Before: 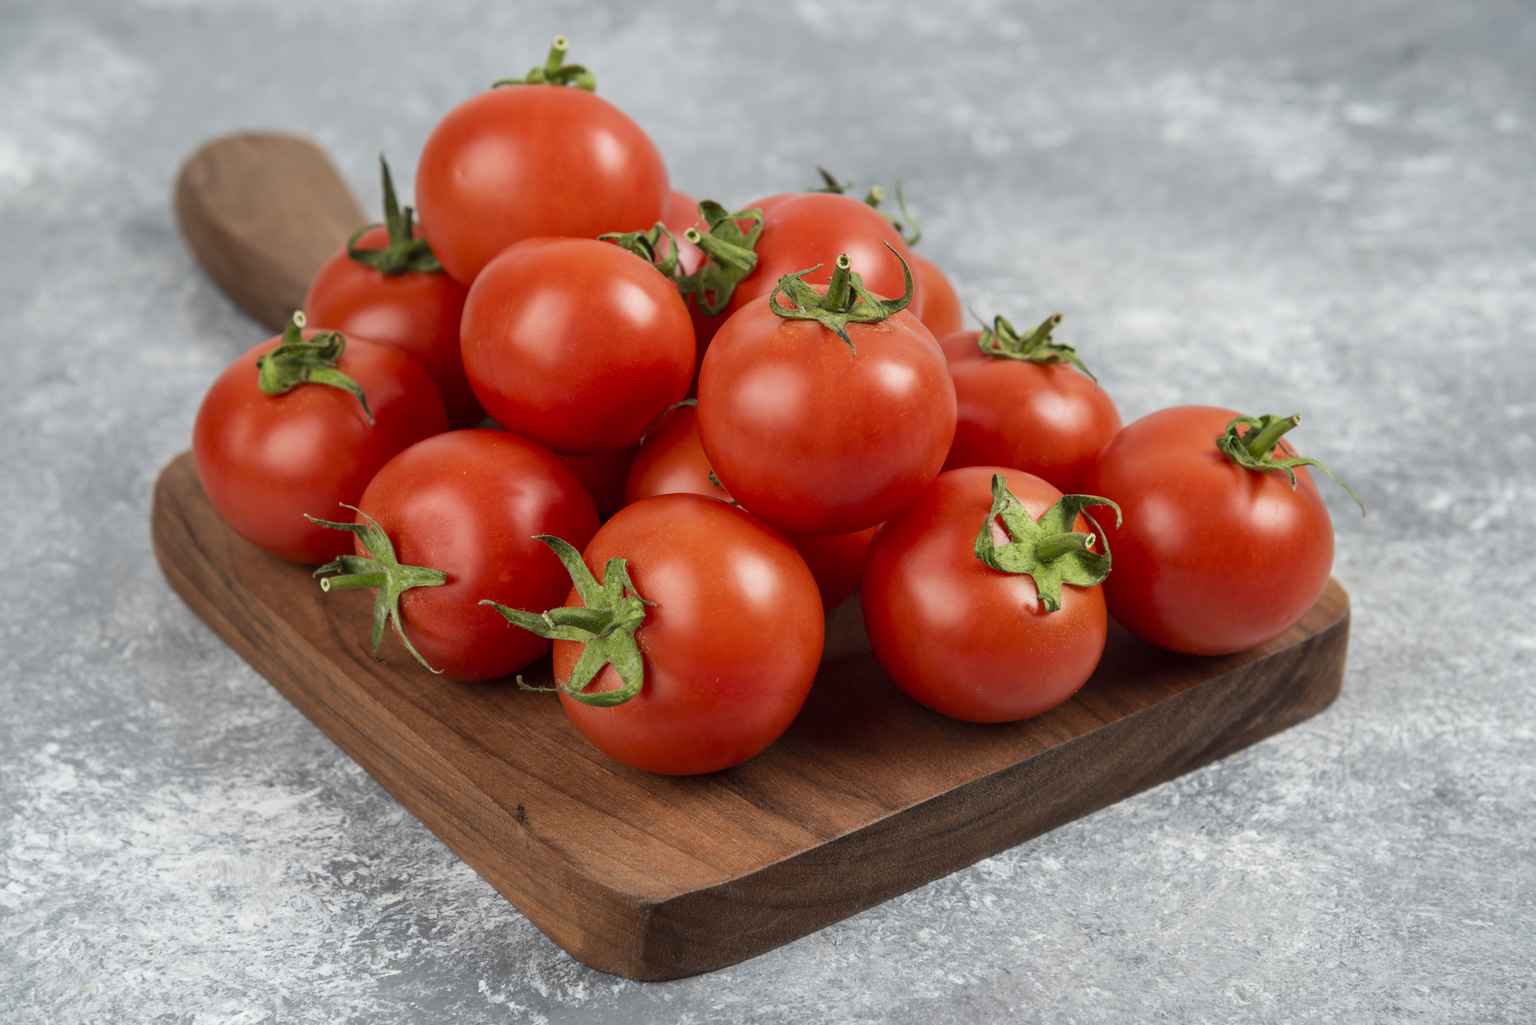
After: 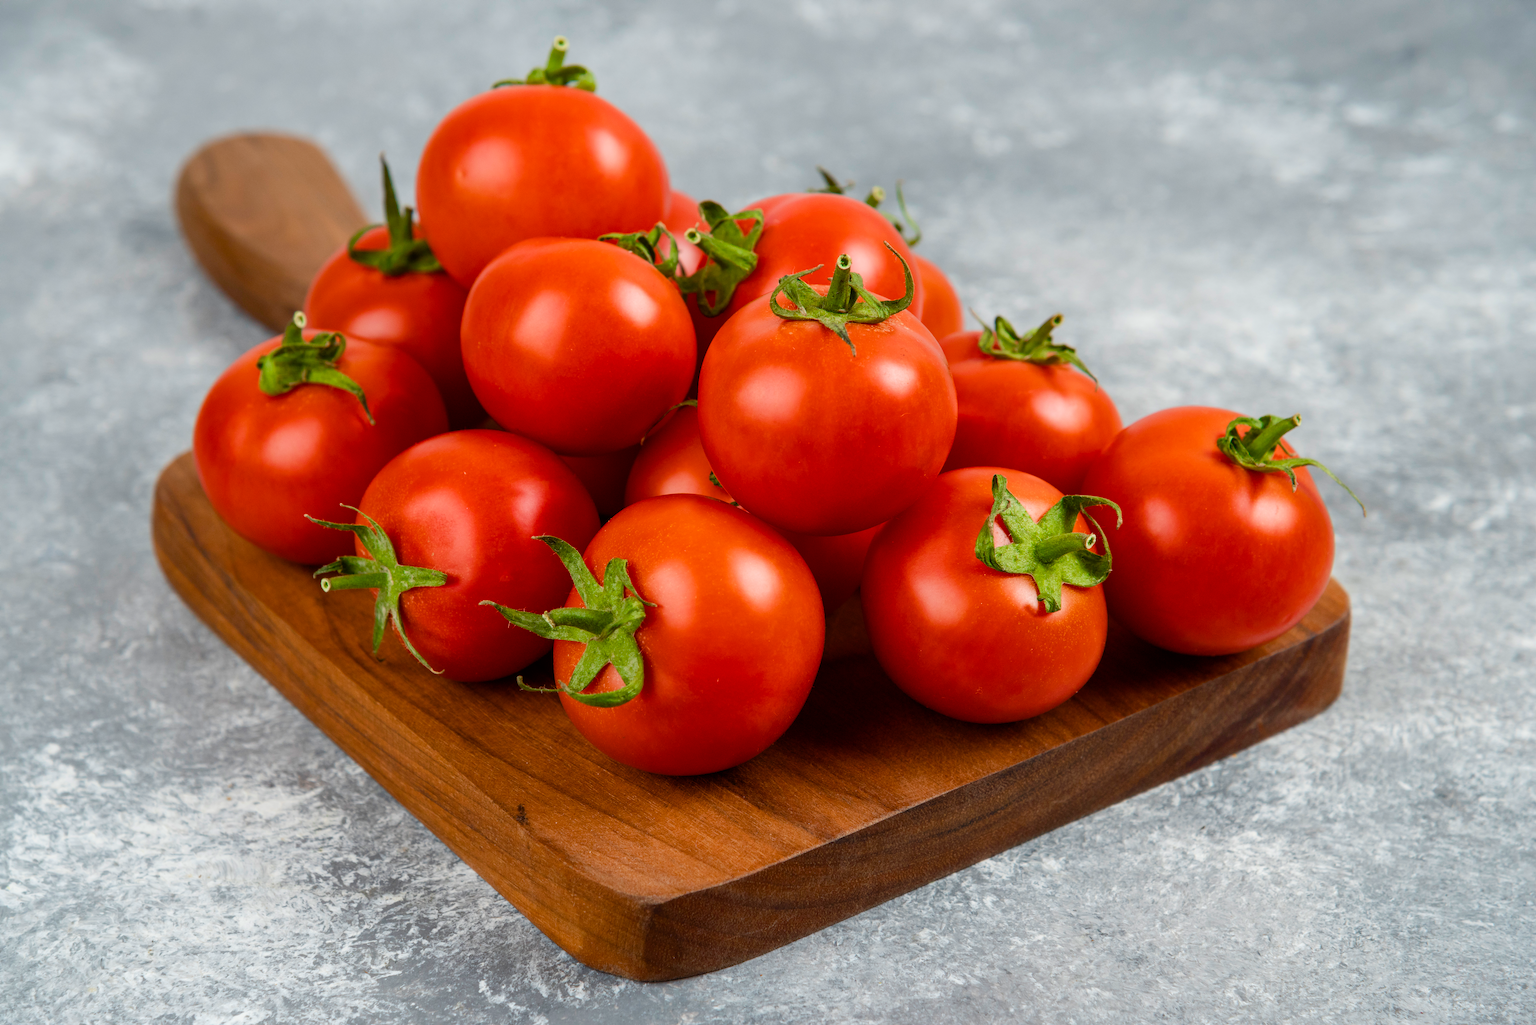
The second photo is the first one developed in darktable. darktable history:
color balance rgb: perceptual saturation grading › global saturation 20%, perceptual saturation grading › highlights -14.367%, perceptual saturation grading › shadows 49.966%, global vibrance 20.468%
